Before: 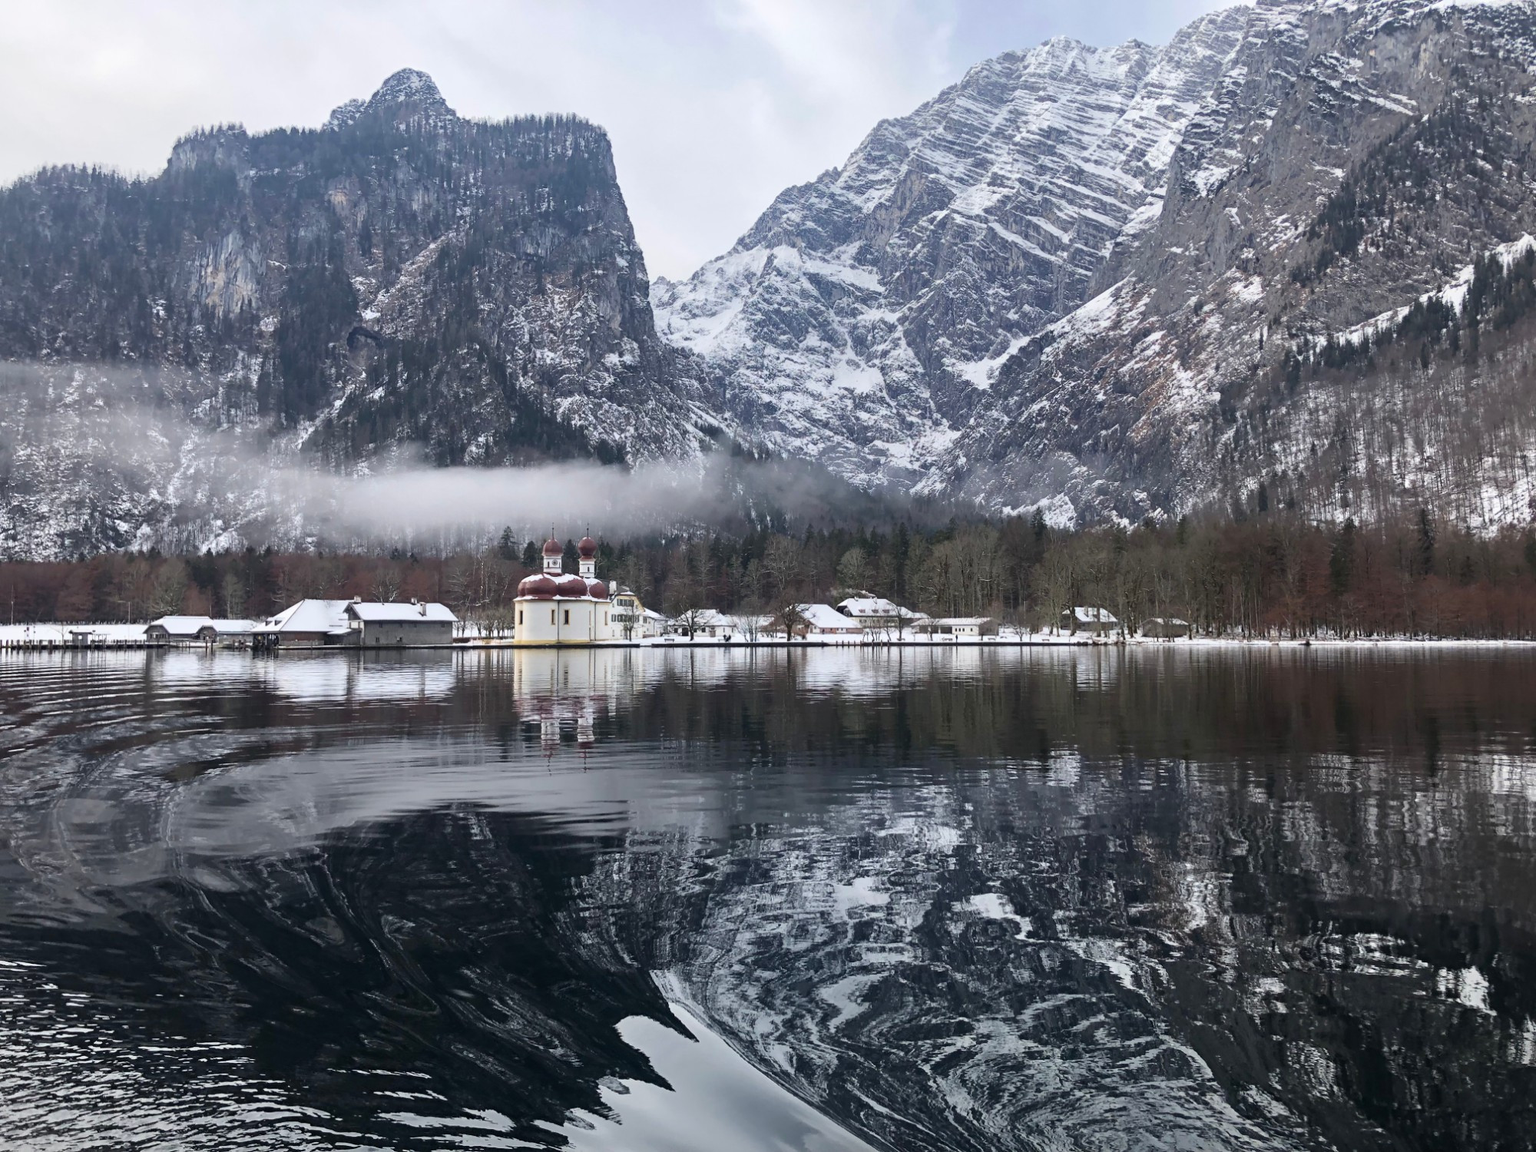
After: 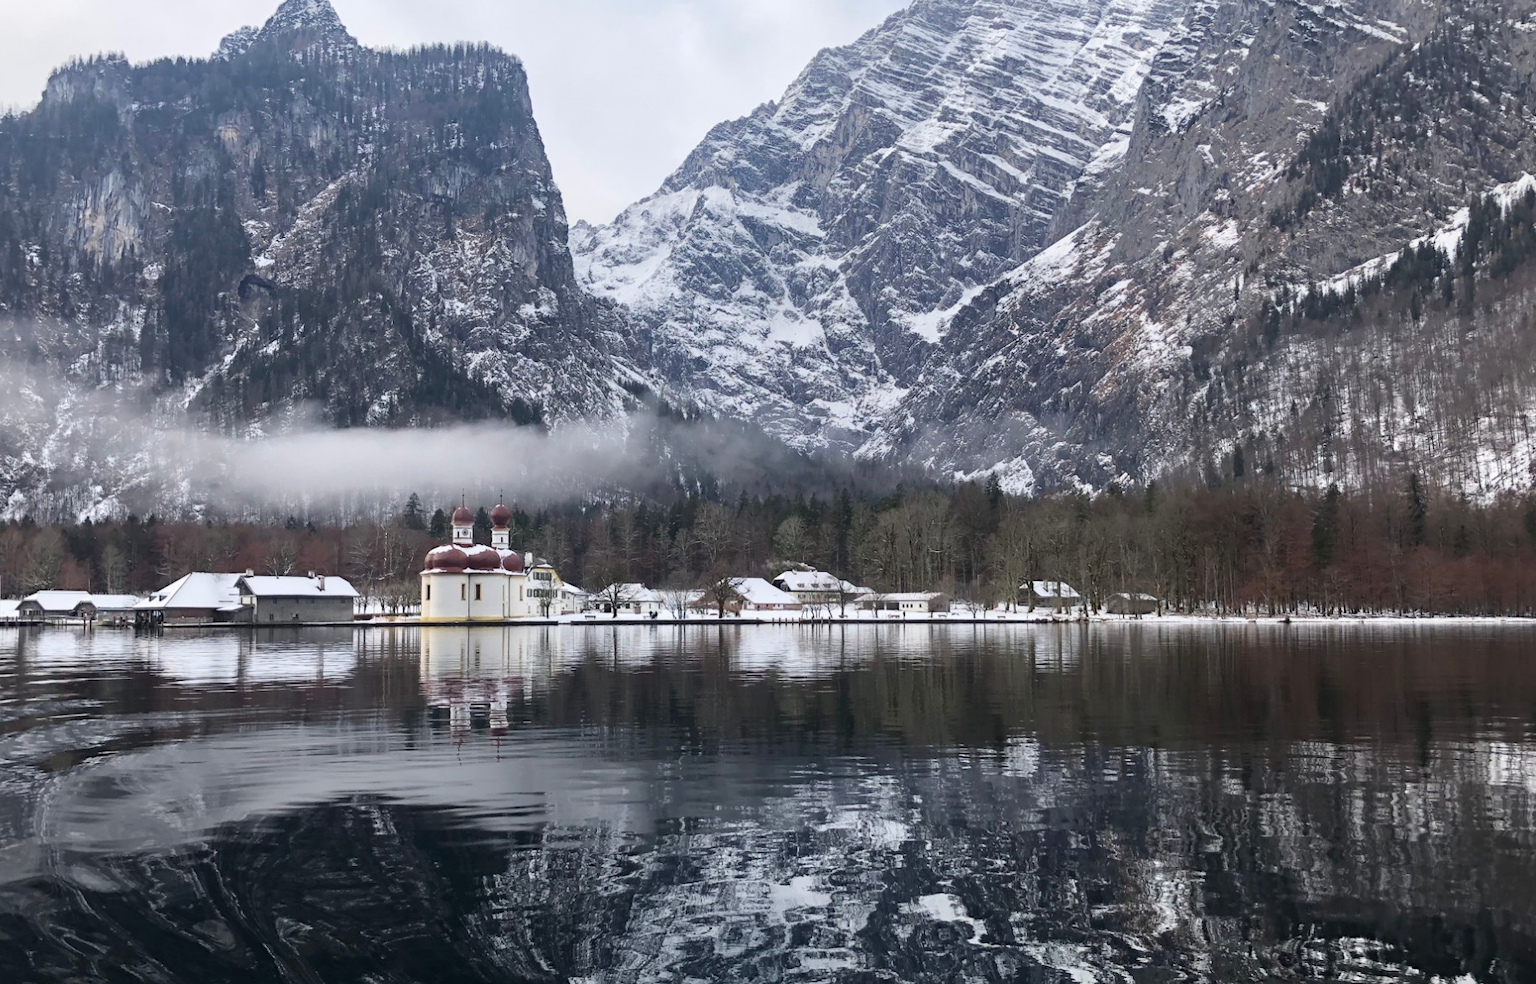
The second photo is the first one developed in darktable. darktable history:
crop: left 8.424%, top 6.572%, bottom 15.2%
